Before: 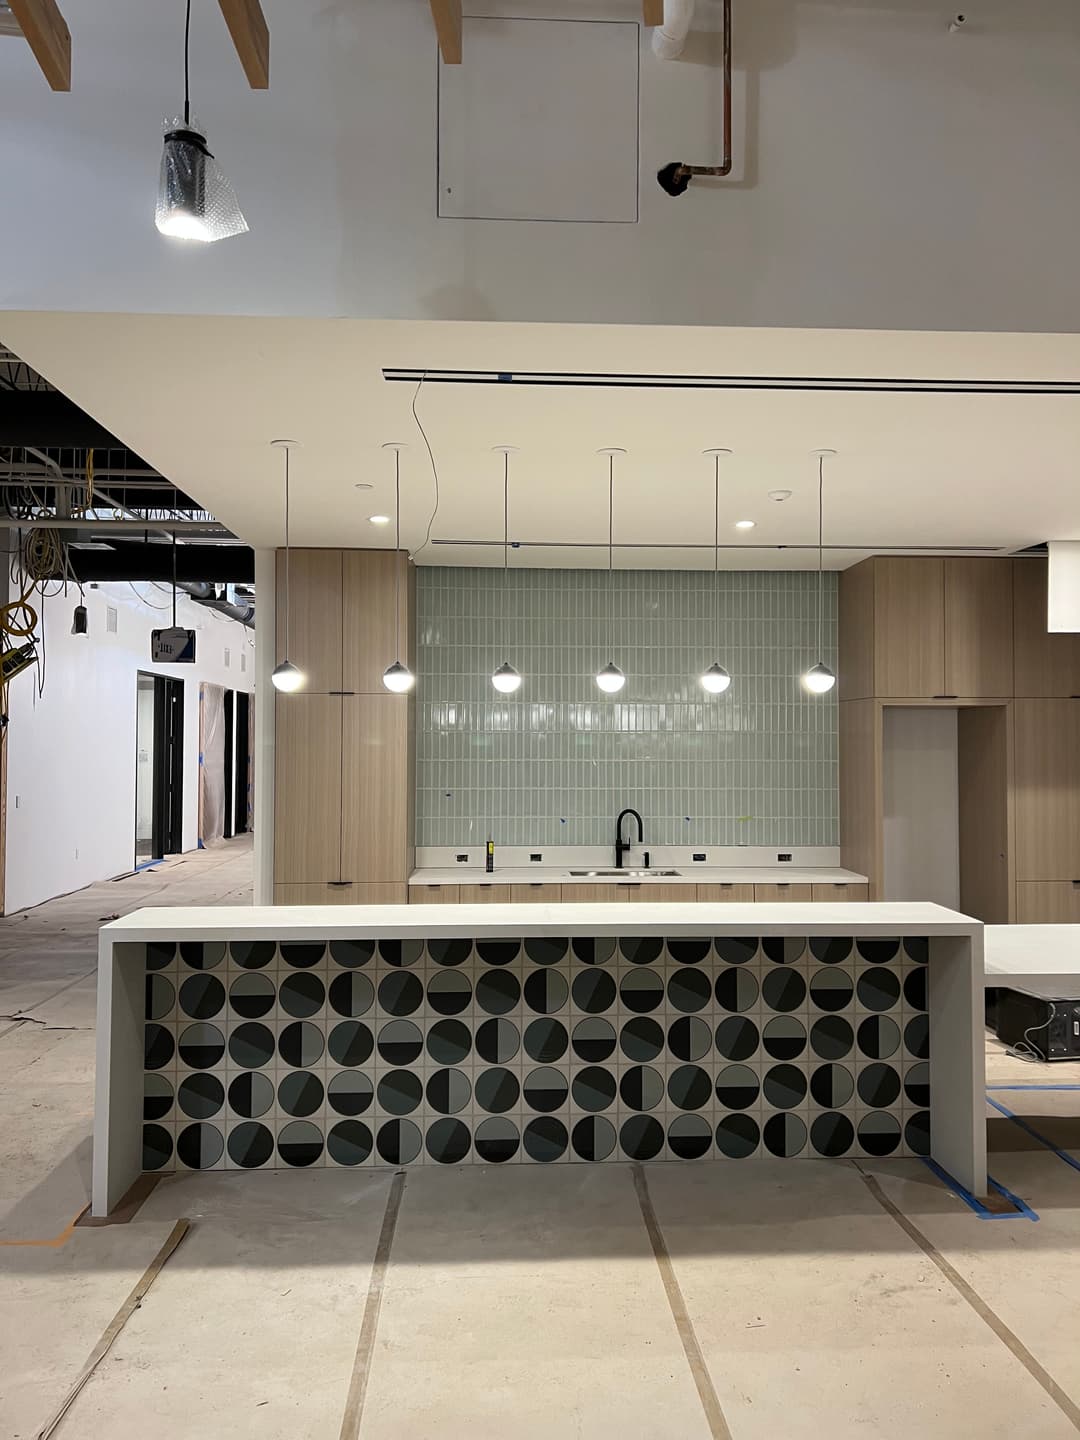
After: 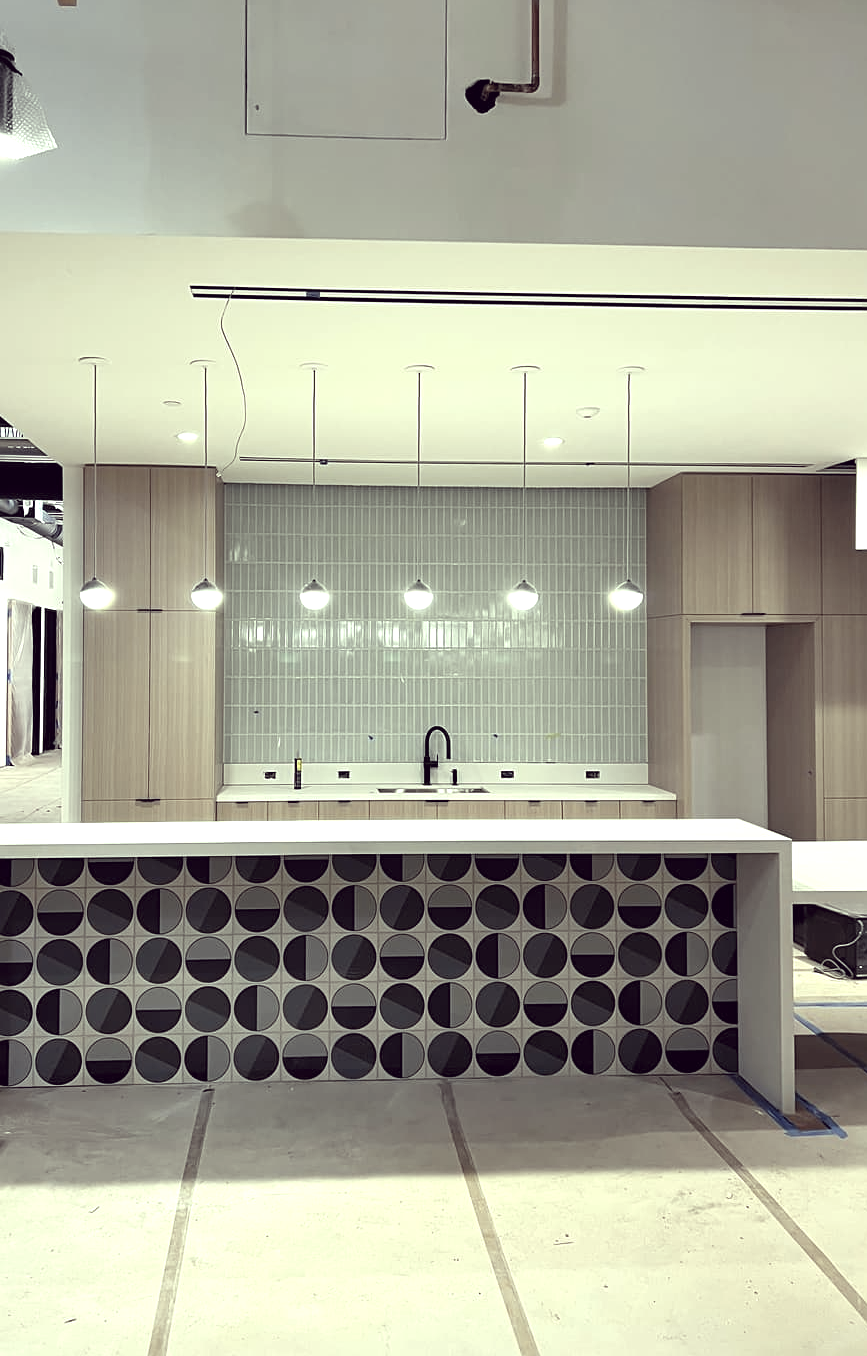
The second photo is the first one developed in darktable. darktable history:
crop and rotate: left 17.959%, top 5.771%, right 1.742%
color balance rgb: perceptual saturation grading › global saturation 20%, global vibrance 20%
exposure: exposure 0.722 EV, compensate highlight preservation false
sharpen: amount 0.2
color correction: highlights a* -20.17, highlights b* 20.27, shadows a* 20.03, shadows b* -20.46, saturation 0.43
